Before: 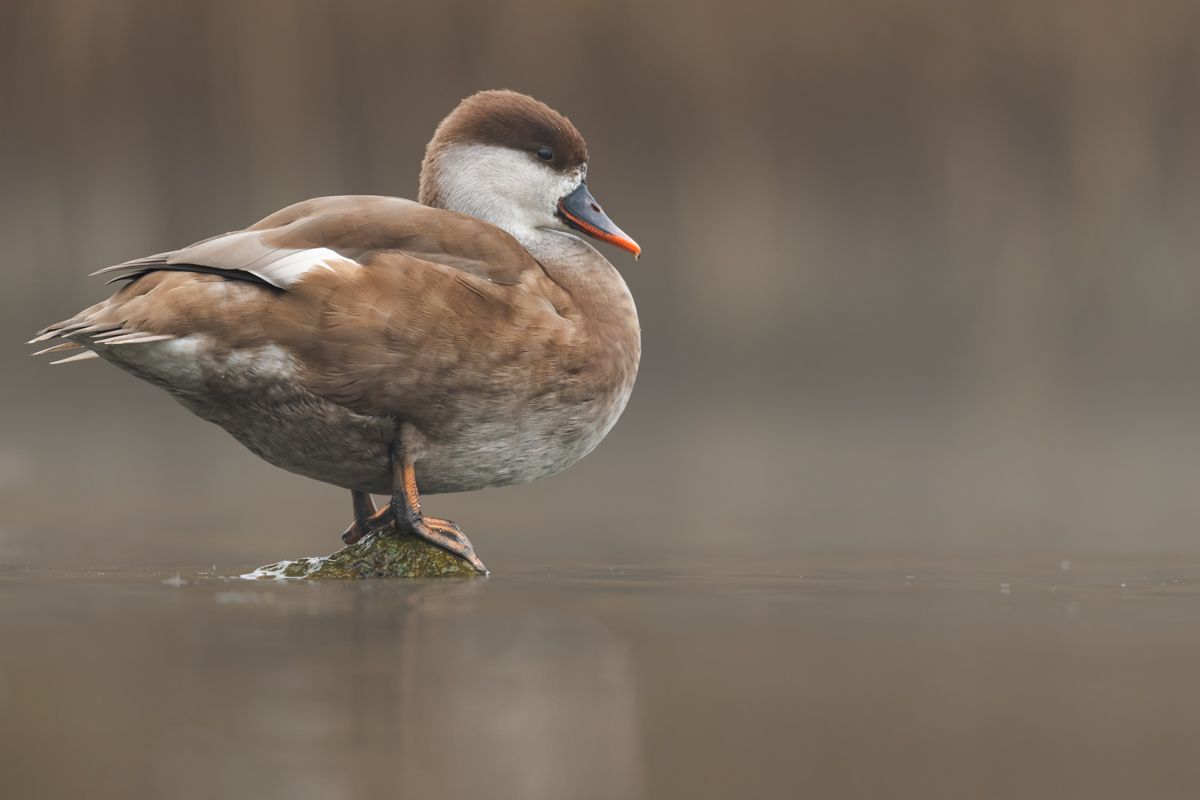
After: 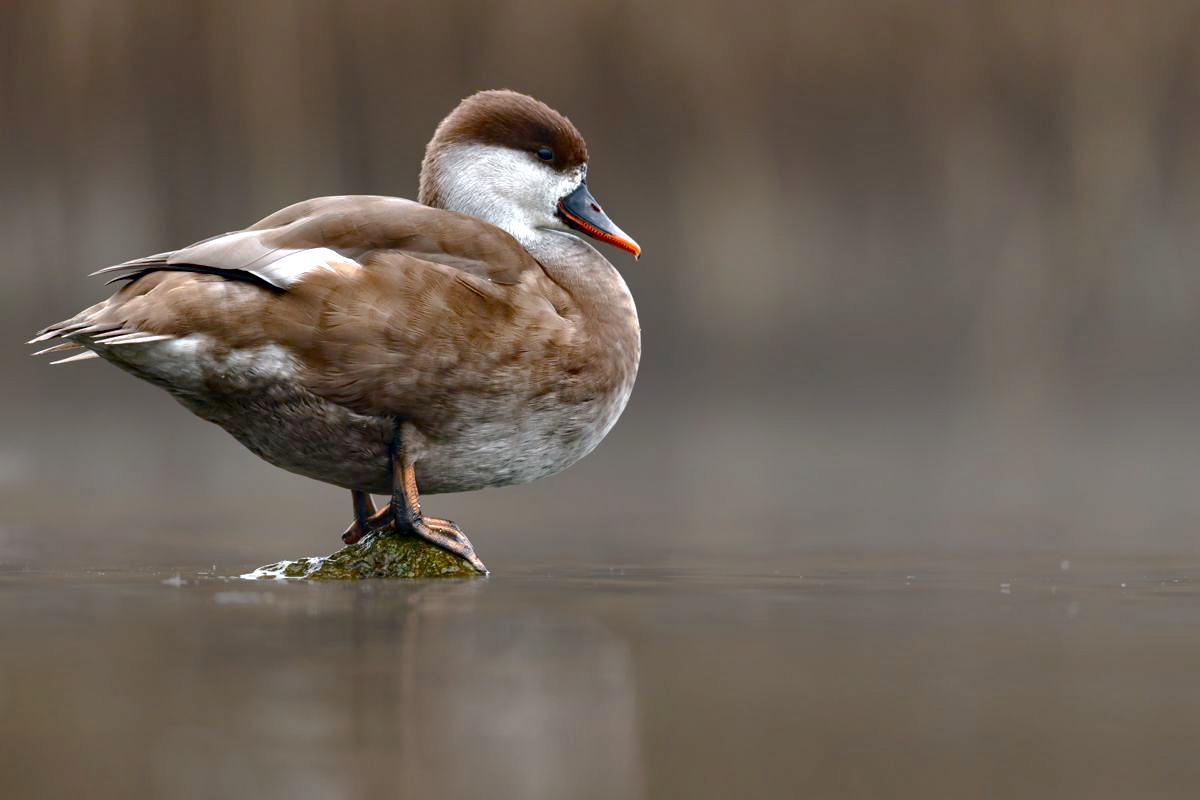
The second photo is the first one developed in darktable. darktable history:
tone curve: curves: ch0 [(0, 0) (0.004, 0.008) (0.077, 0.156) (0.169, 0.29) (0.774, 0.774) (1, 1)], preserve colors none
contrast brightness saturation: contrast 0.104, brightness -0.262, saturation 0.142
contrast equalizer: octaves 7, y [[0.6 ×6], [0.55 ×6], [0 ×6], [0 ×6], [0 ×6]]
color correction: highlights a* -0.086, highlights b* -5.5, shadows a* -0.124, shadows b* -0.116
